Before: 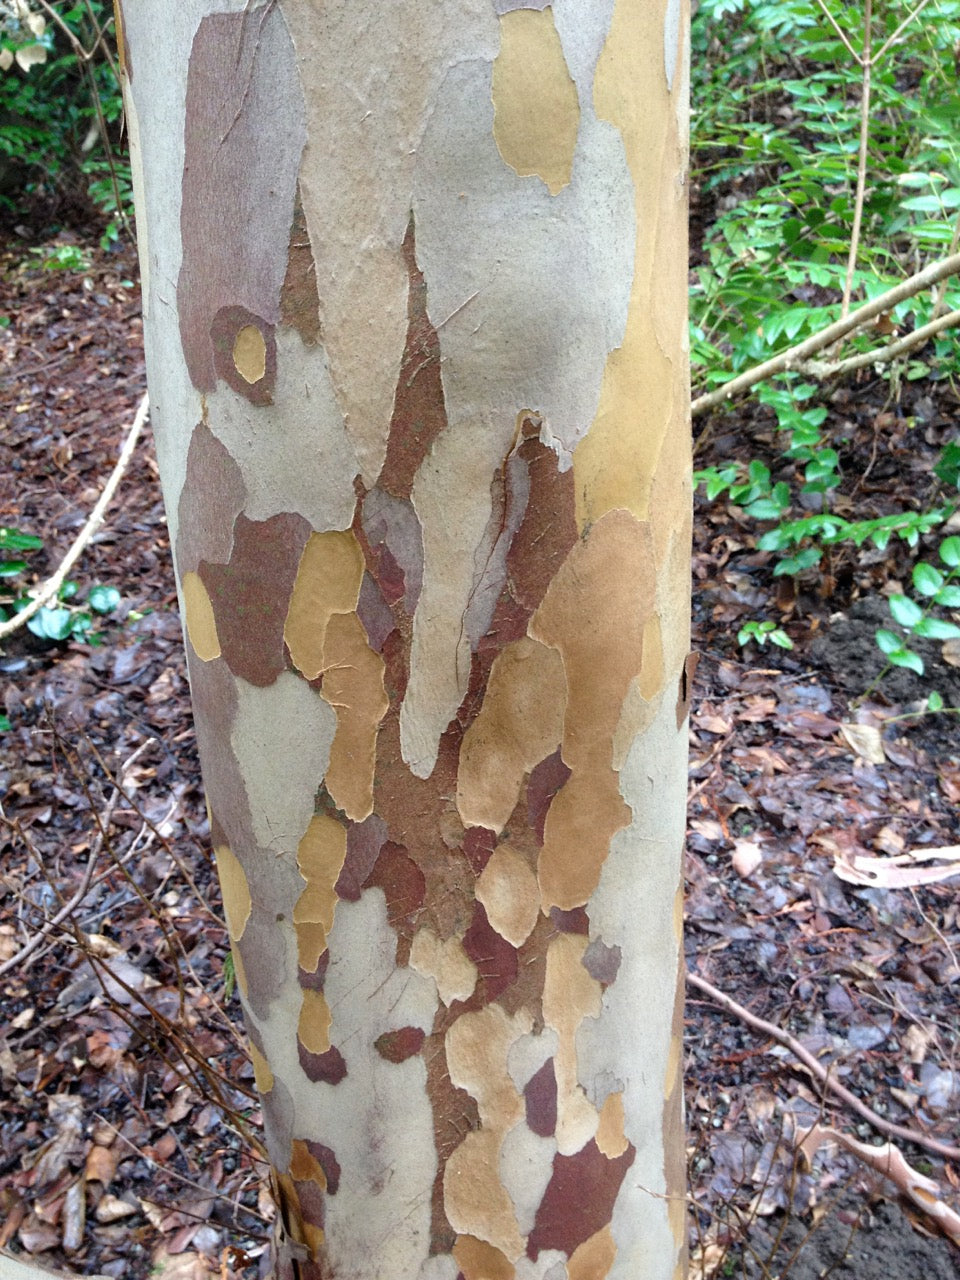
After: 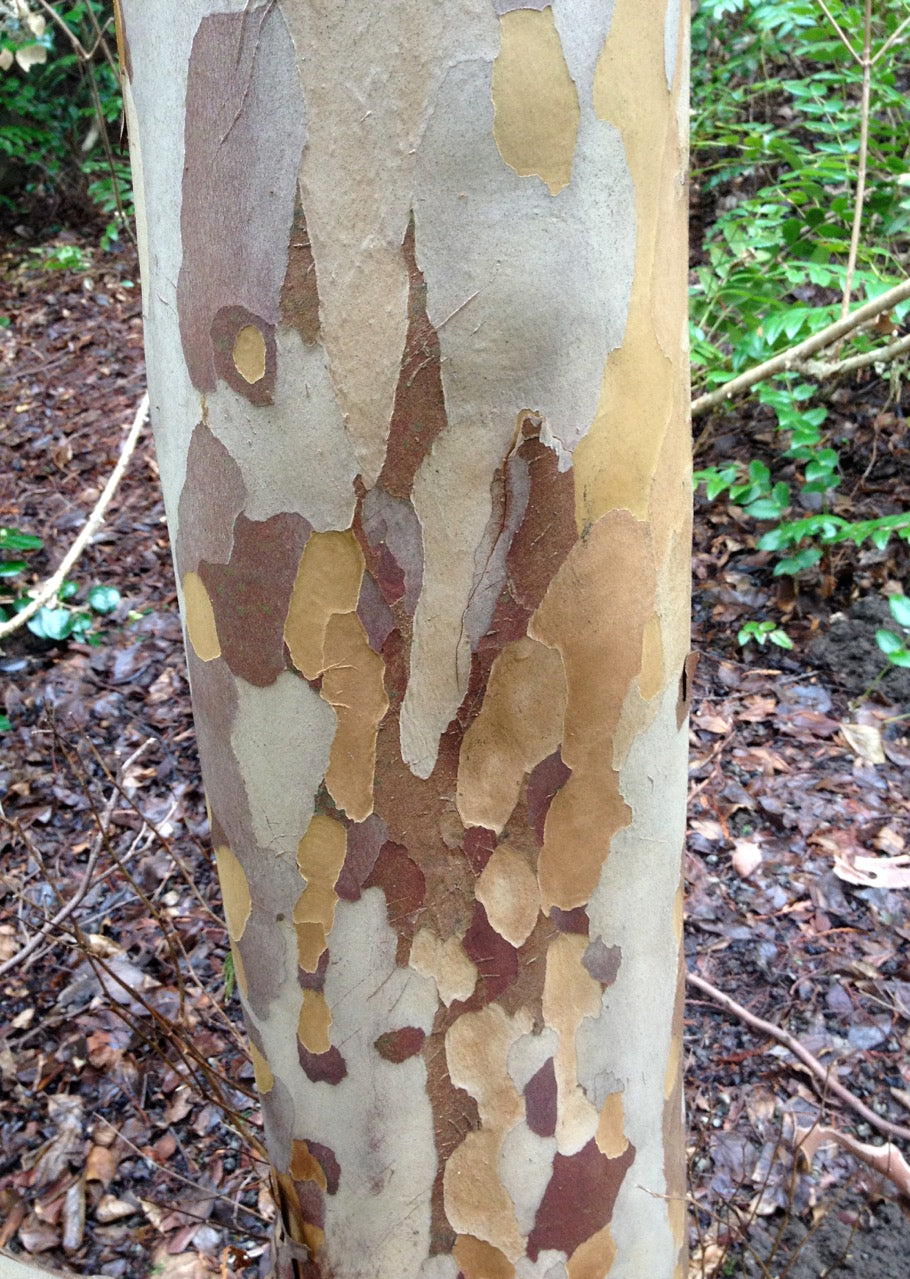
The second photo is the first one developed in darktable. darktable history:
crop and rotate: right 5.167%
tone equalizer: on, module defaults
